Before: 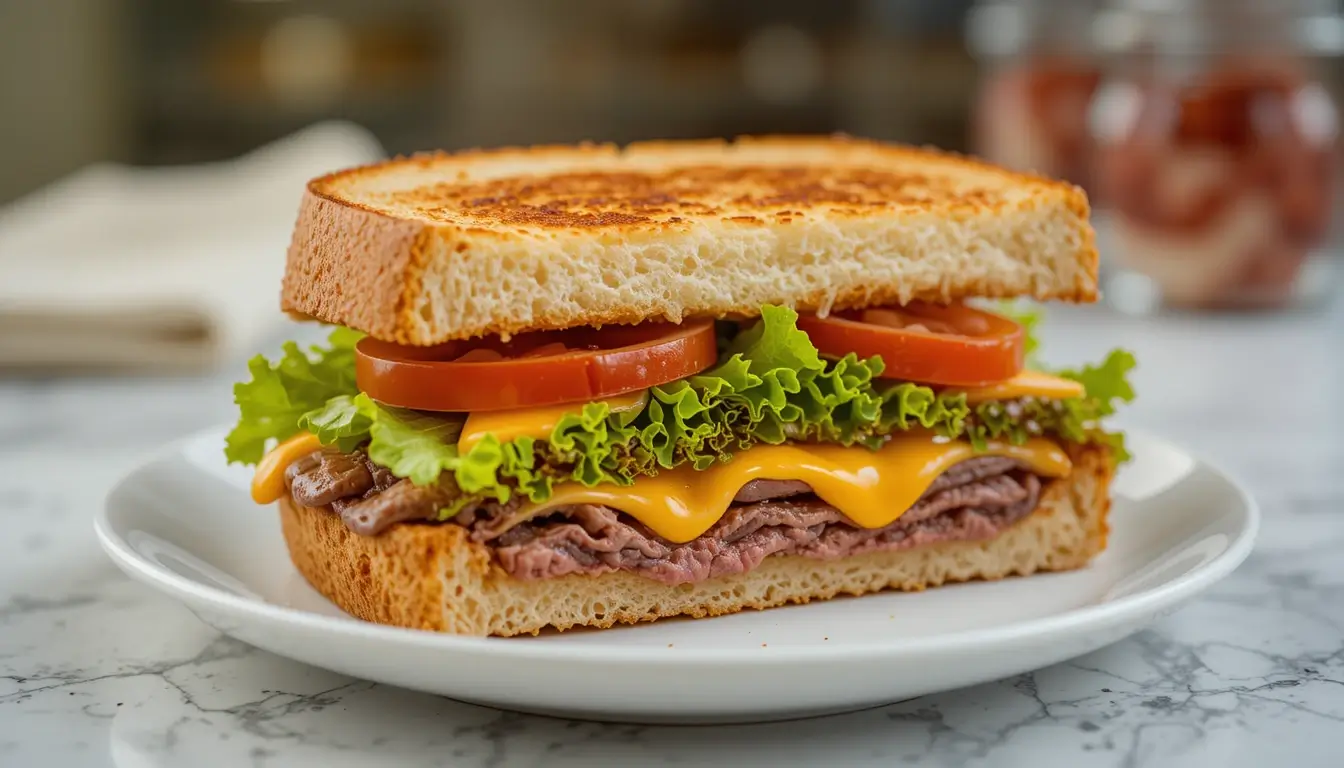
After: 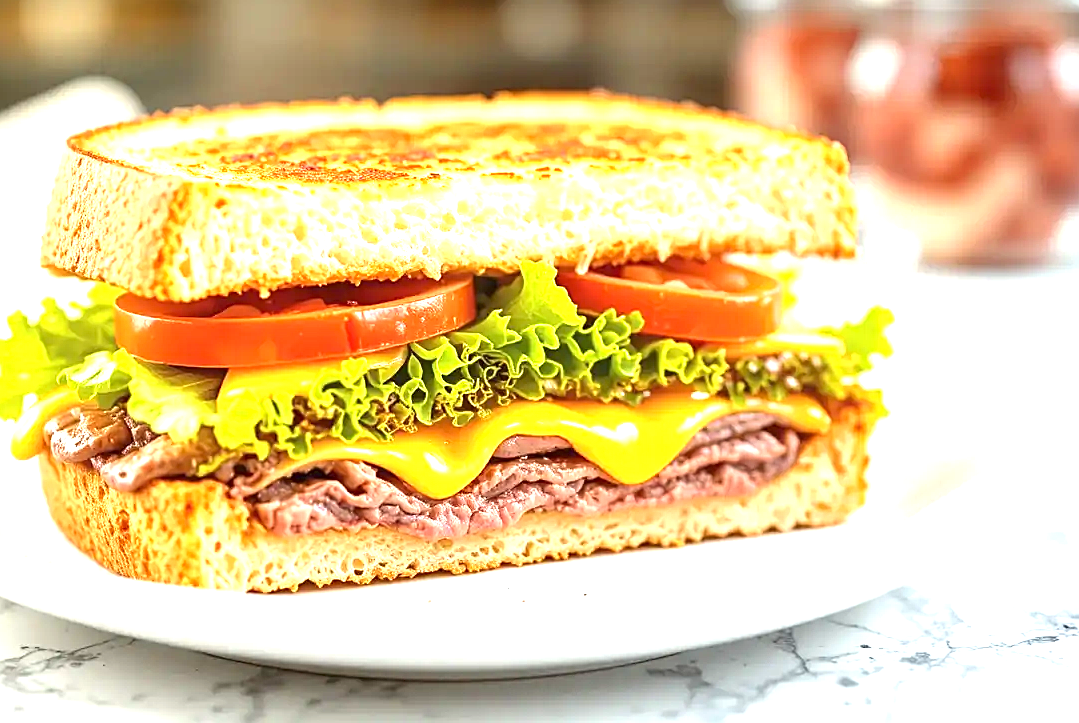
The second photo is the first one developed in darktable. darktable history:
sharpen: on, module defaults
crop and rotate: left 17.959%, top 5.771%, right 1.742%
exposure: black level correction 0, exposure 1.9 EV, compensate highlight preservation false
